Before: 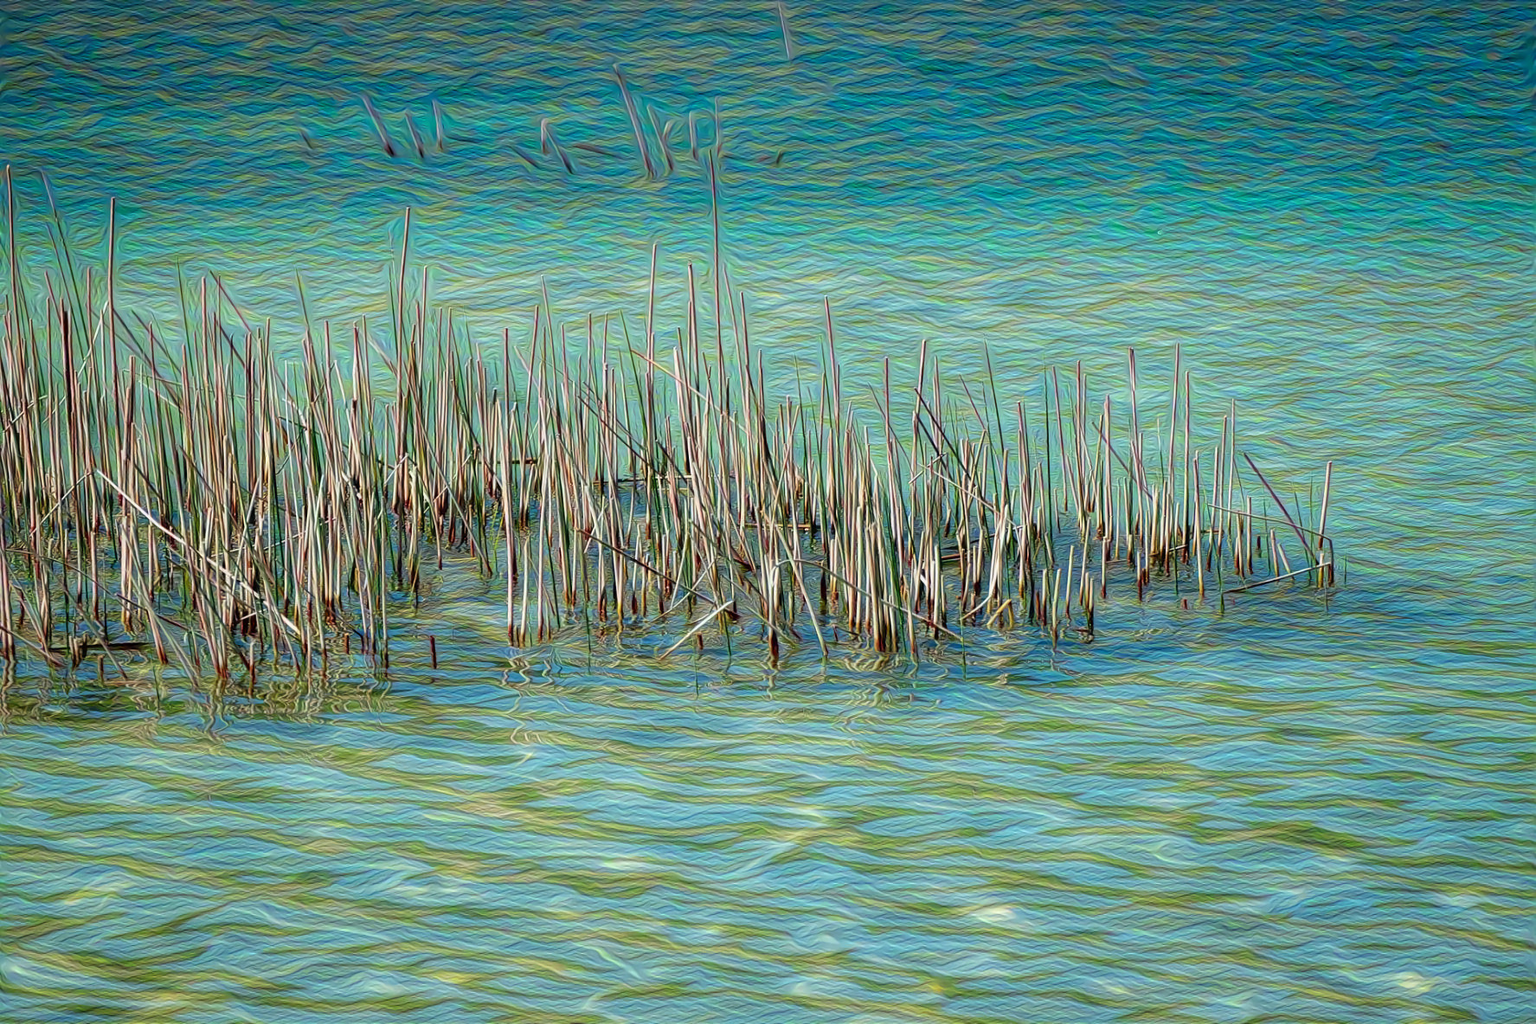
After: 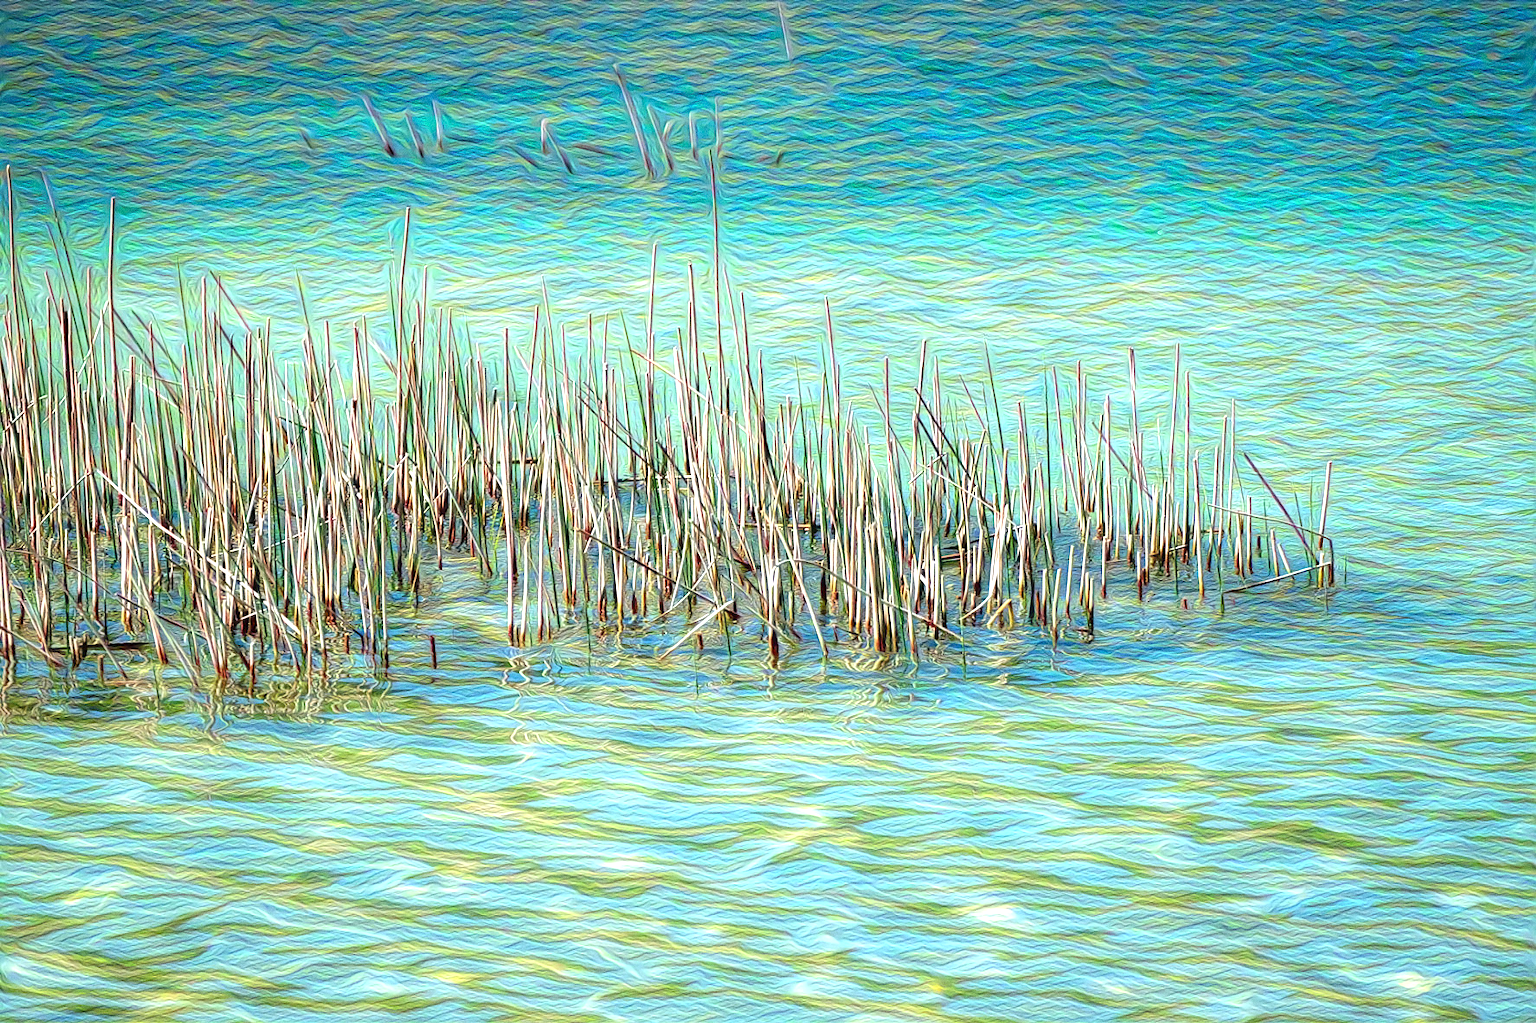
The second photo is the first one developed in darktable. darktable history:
color balance: mode lift, gamma, gain (sRGB)
exposure: black level correction 0, exposure 1.015 EV, compensate exposure bias true, compensate highlight preservation false
grain: coarseness 0.09 ISO
